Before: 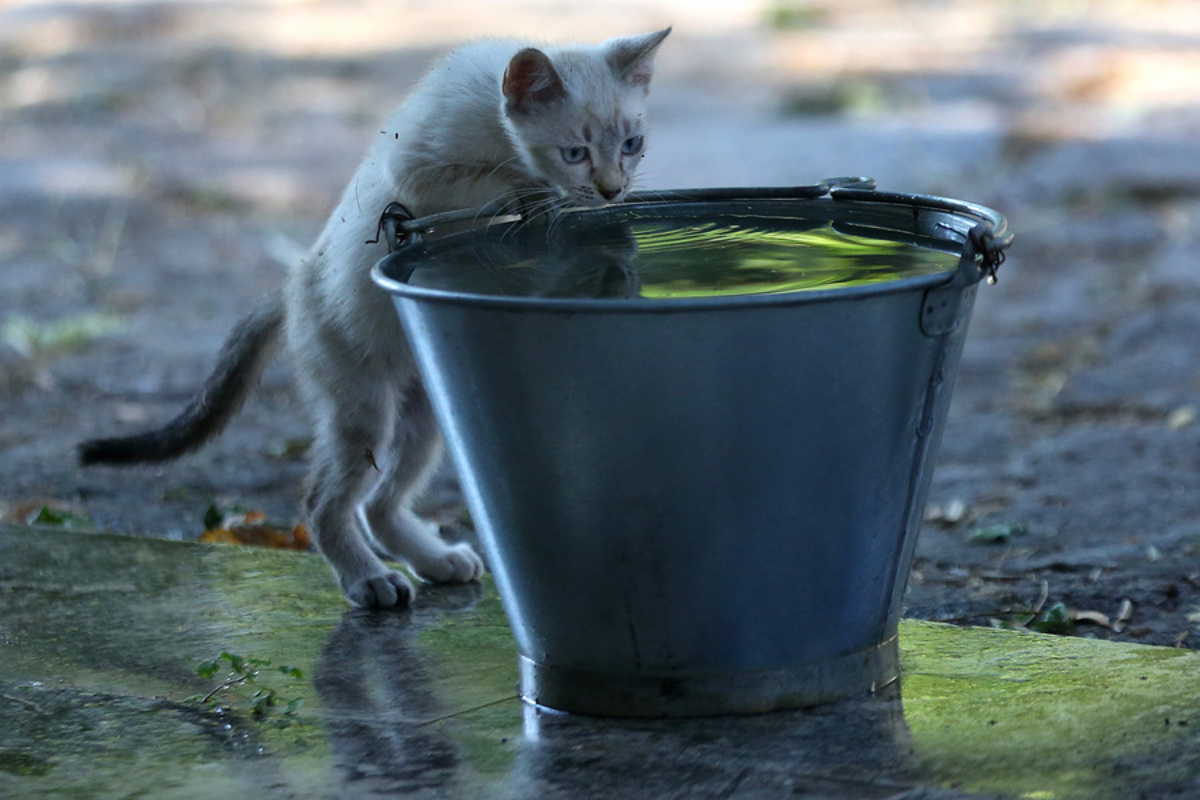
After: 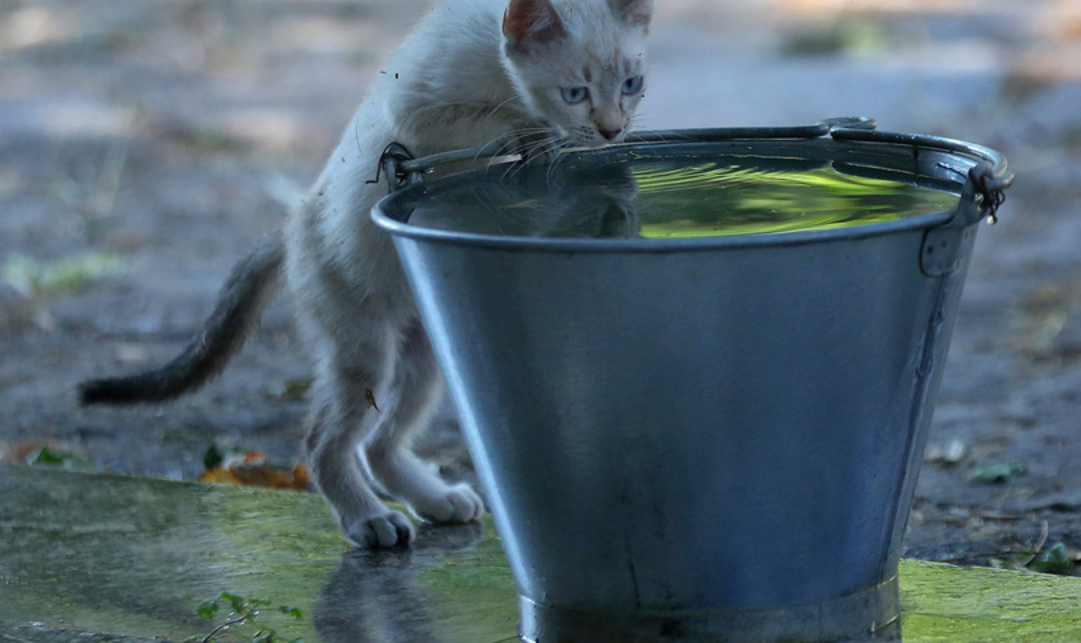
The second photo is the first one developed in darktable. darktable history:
crop: top 7.523%, right 9.904%, bottom 12.078%
shadows and highlights: on, module defaults
